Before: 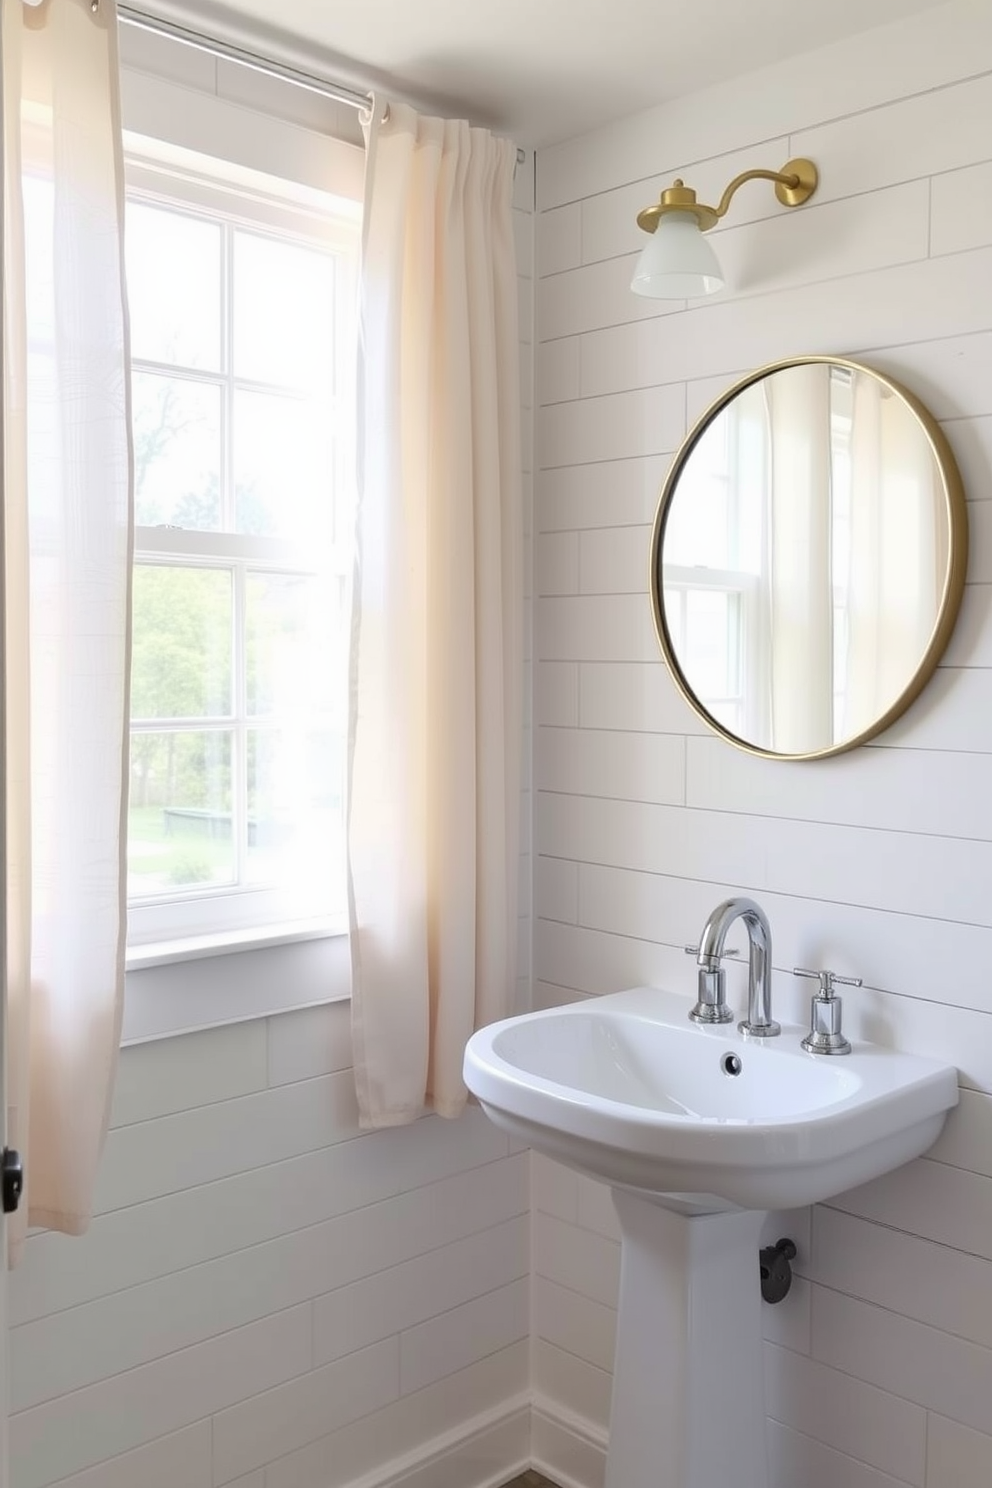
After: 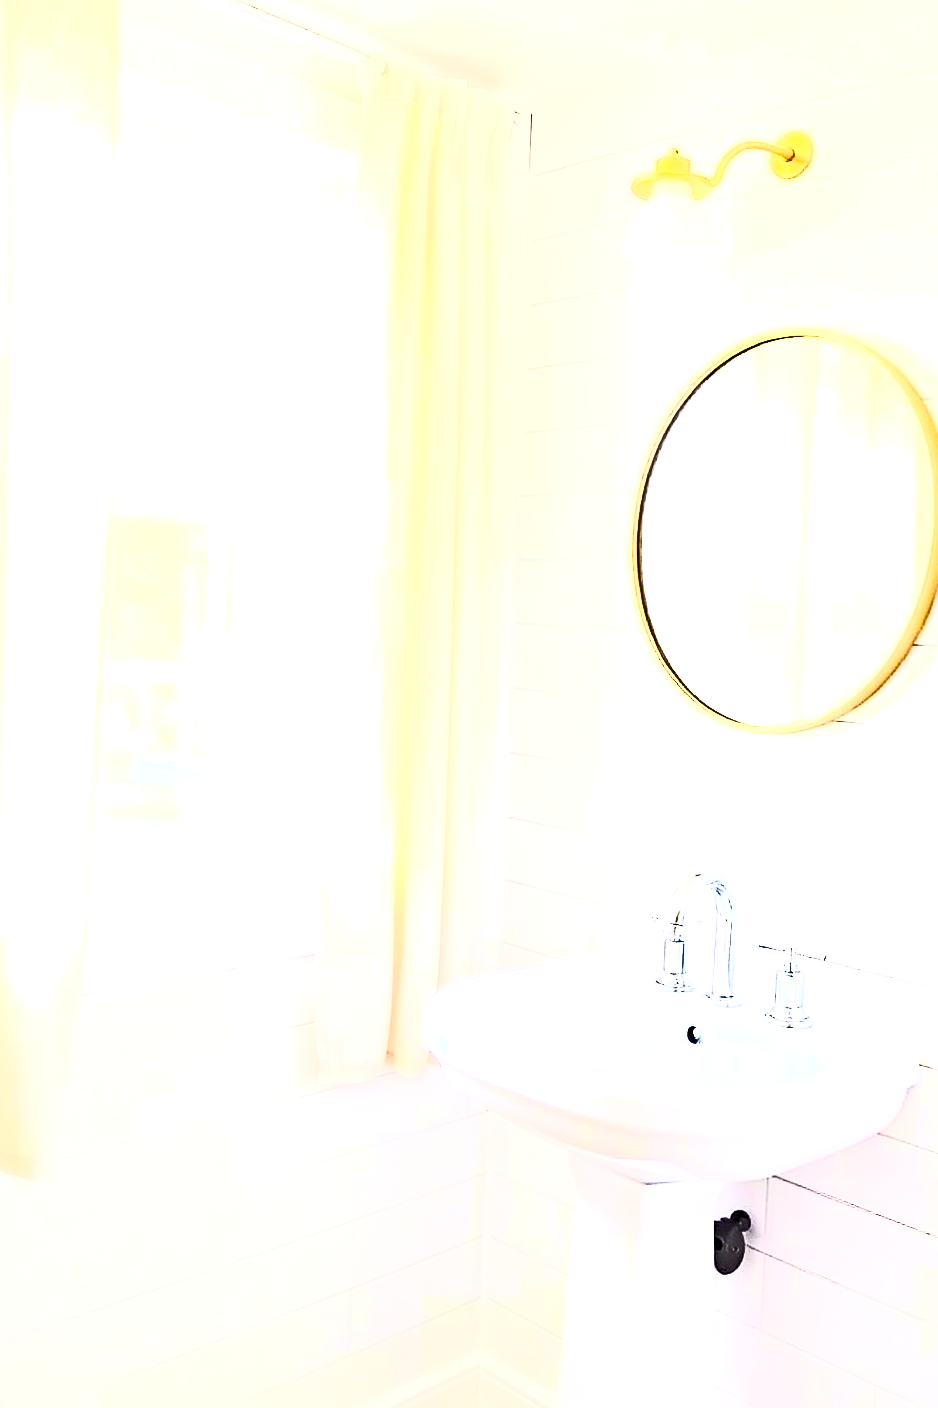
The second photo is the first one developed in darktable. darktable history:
crop and rotate: angle -2.19°
color balance rgb: shadows lift › chroma 1.463%, shadows lift › hue 257.26°, linear chroma grading › global chroma 16.521%, perceptual saturation grading › global saturation 20%, perceptual saturation grading › highlights -48.985%, perceptual saturation grading › shadows 24.894%, perceptual brilliance grading › highlights 13.387%, perceptual brilliance grading › mid-tones 7.927%, perceptual brilliance grading › shadows -17.925%, global vibrance 20%
exposure: black level correction 0, exposure 2.104 EV, compensate highlight preservation false
shadows and highlights: shadows 20.17, highlights -20.01, soften with gaussian
contrast brightness saturation: contrast 0.611, brightness 0.335, saturation 0.139
haze removal: compatibility mode true, adaptive false
sharpen: on, module defaults
